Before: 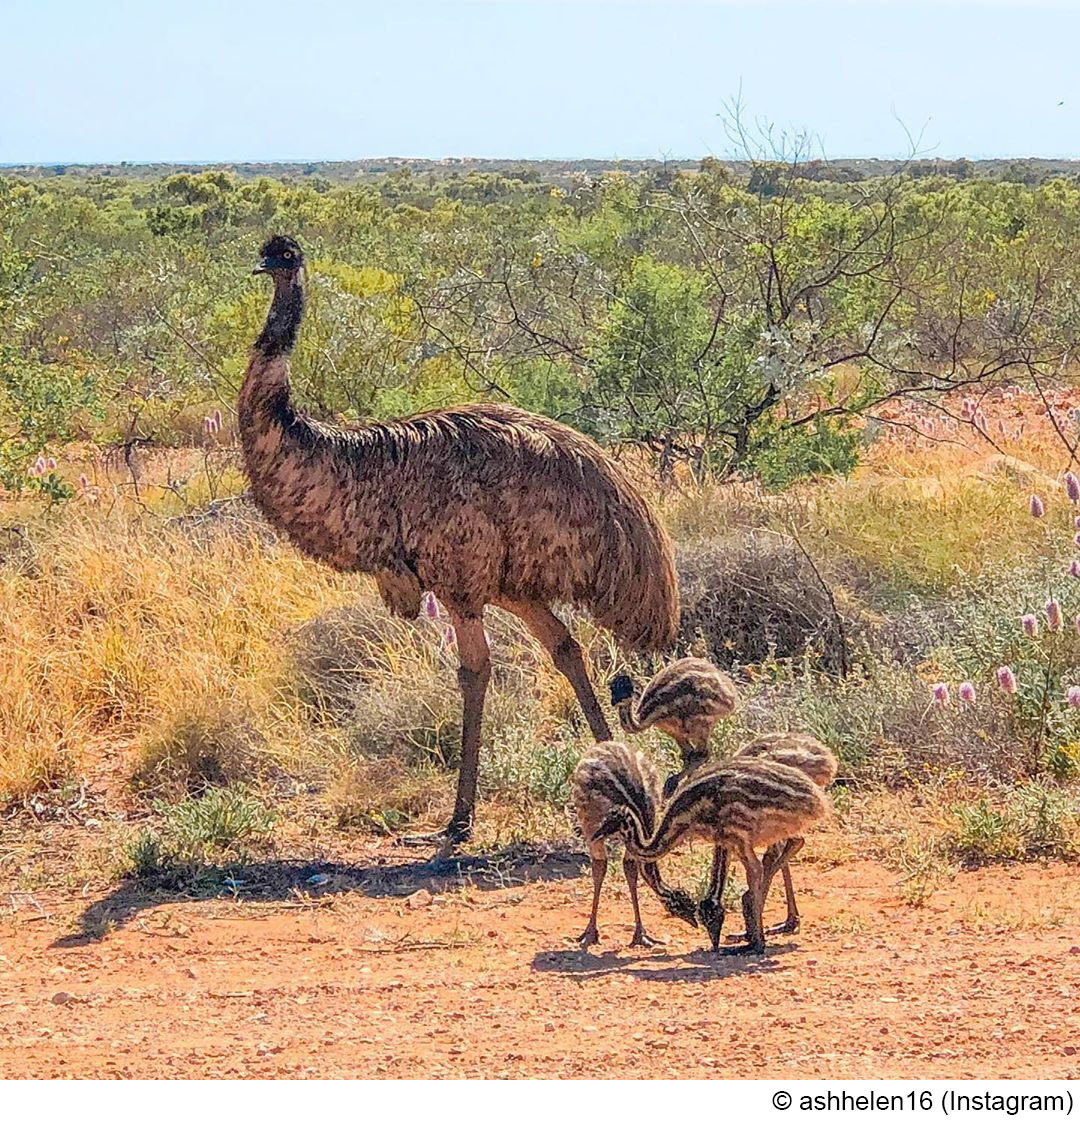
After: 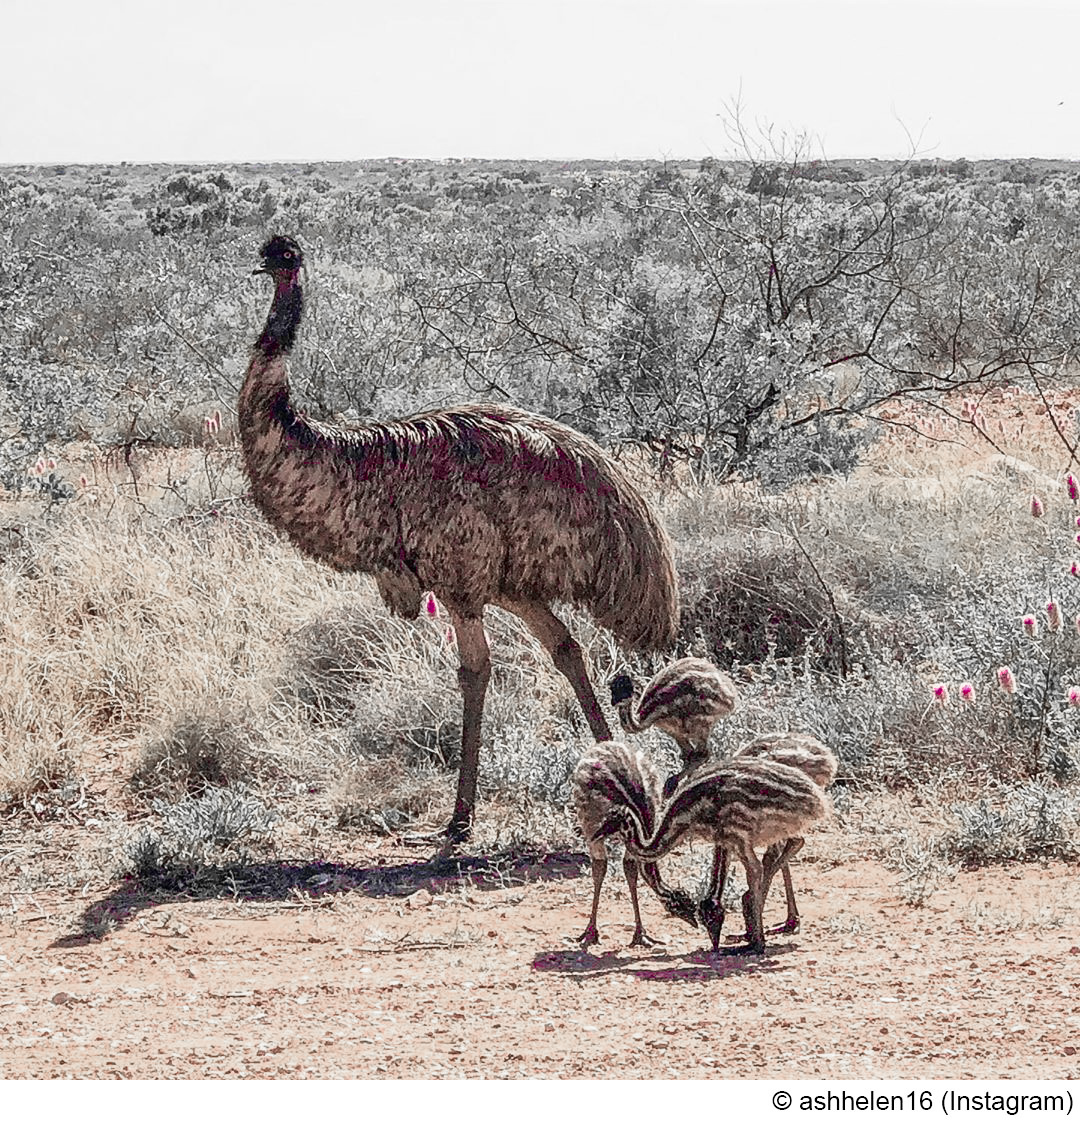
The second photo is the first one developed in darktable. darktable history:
contrast brightness saturation: contrast 0.176, saturation 0.308
color zones: curves: ch0 [(0, 0.278) (0.143, 0.5) (0.286, 0.5) (0.429, 0.5) (0.571, 0.5) (0.714, 0.5) (0.857, 0.5) (1, 0.5)]; ch1 [(0, 1) (0.143, 0.165) (0.286, 0) (0.429, 0) (0.571, 0) (0.714, 0) (0.857, 0.5) (1, 0.5)]; ch2 [(0, 0.508) (0.143, 0.5) (0.286, 0.5) (0.429, 0.5) (0.571, 0.5) (0.714, 0.5) (0.857, 0.5) (1, 0.5)]
